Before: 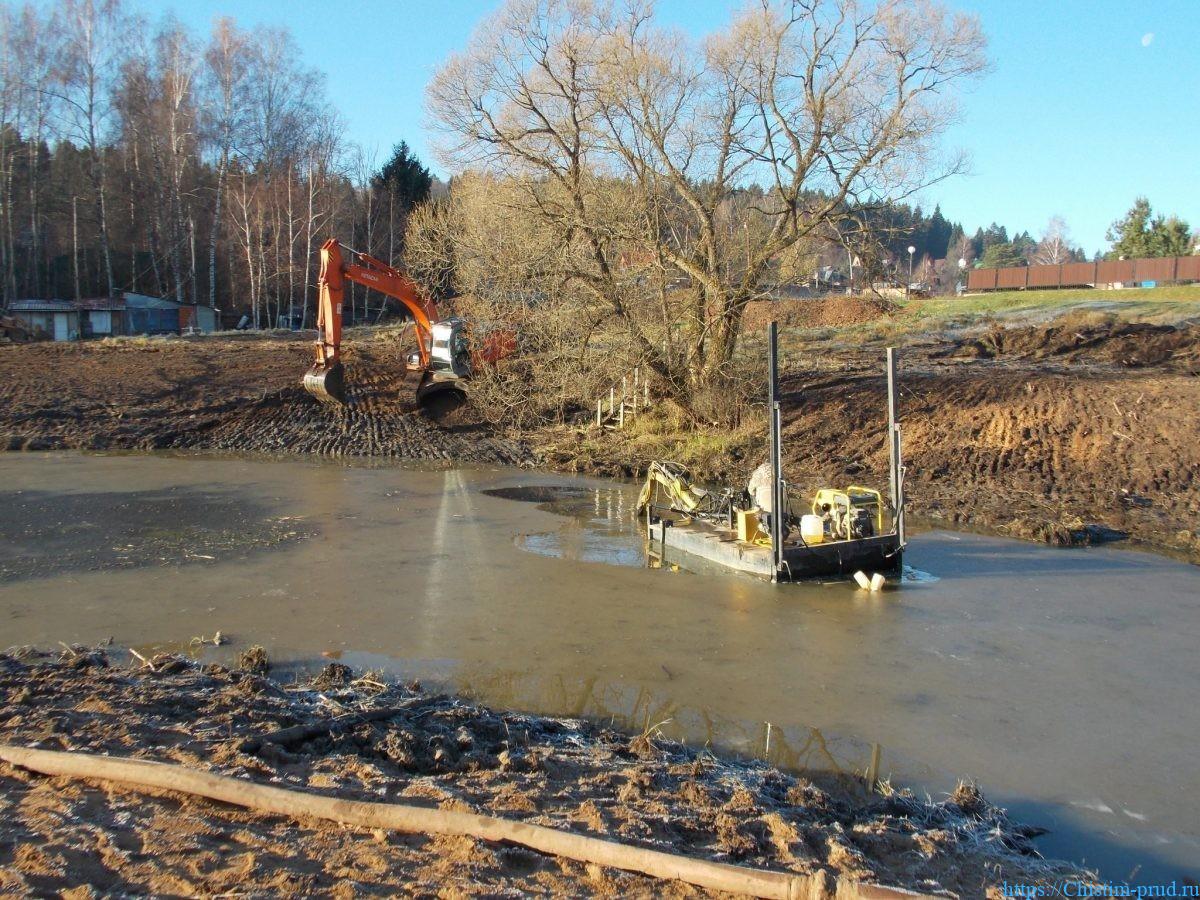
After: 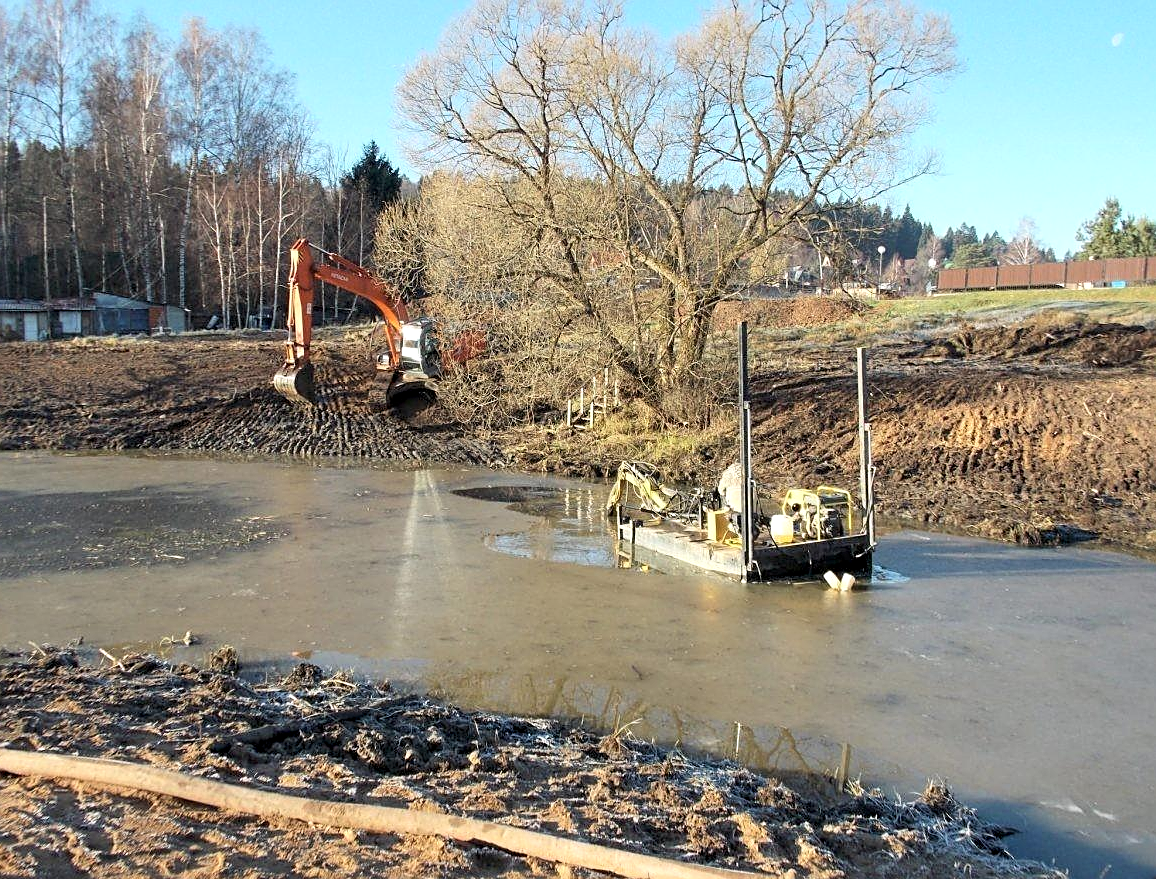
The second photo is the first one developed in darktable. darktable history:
exposure: exposure -0.177 EV, compensate highlight preservation false
sharpen: on, module defaults
crop and rotate: left 2.536%, right 1.107%, bottom 2.246%
contrast brightness saturation: contrast 0.14, brightness 0.21
local contrast: highlights 123%, shadows 126%, detail 140%, midtone range 0.254
